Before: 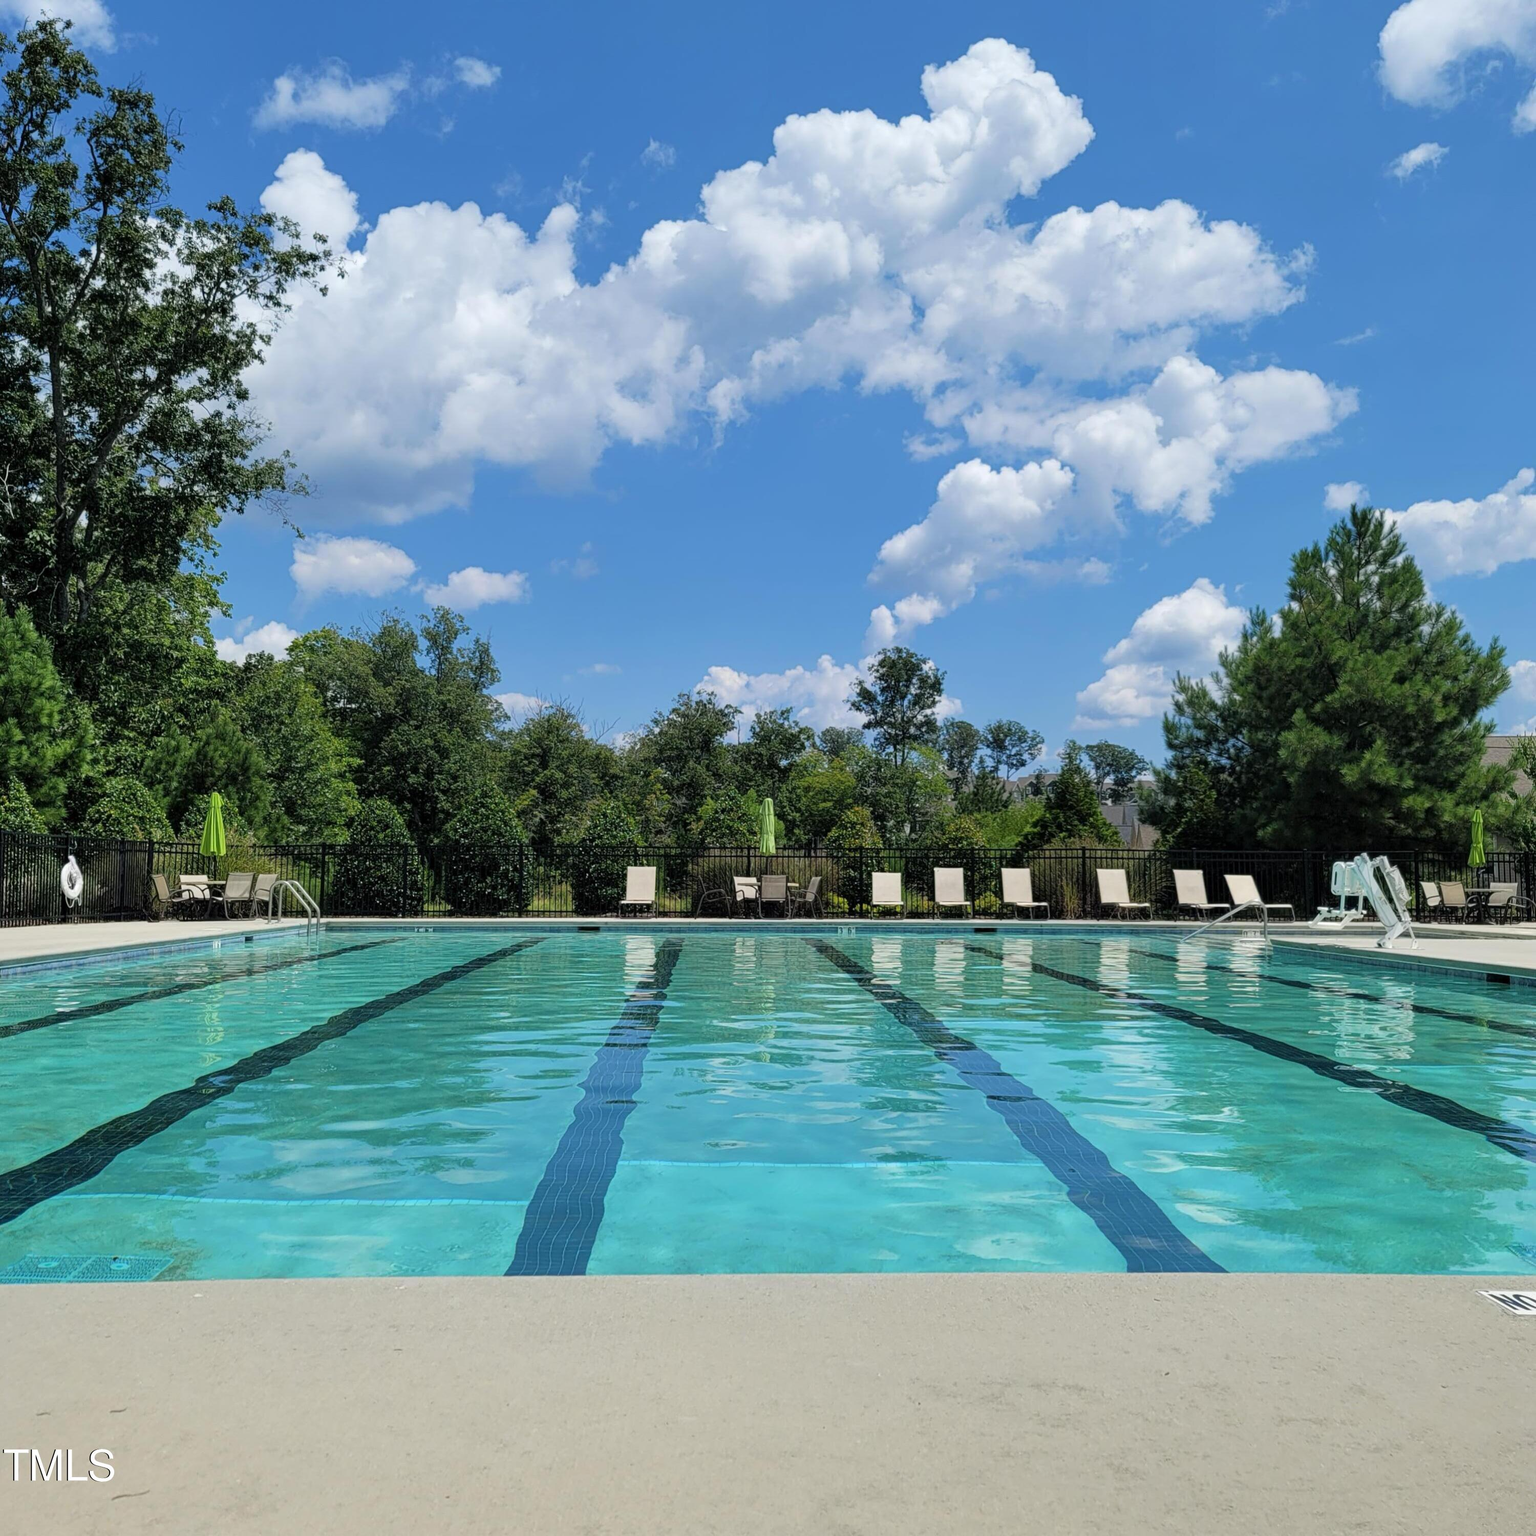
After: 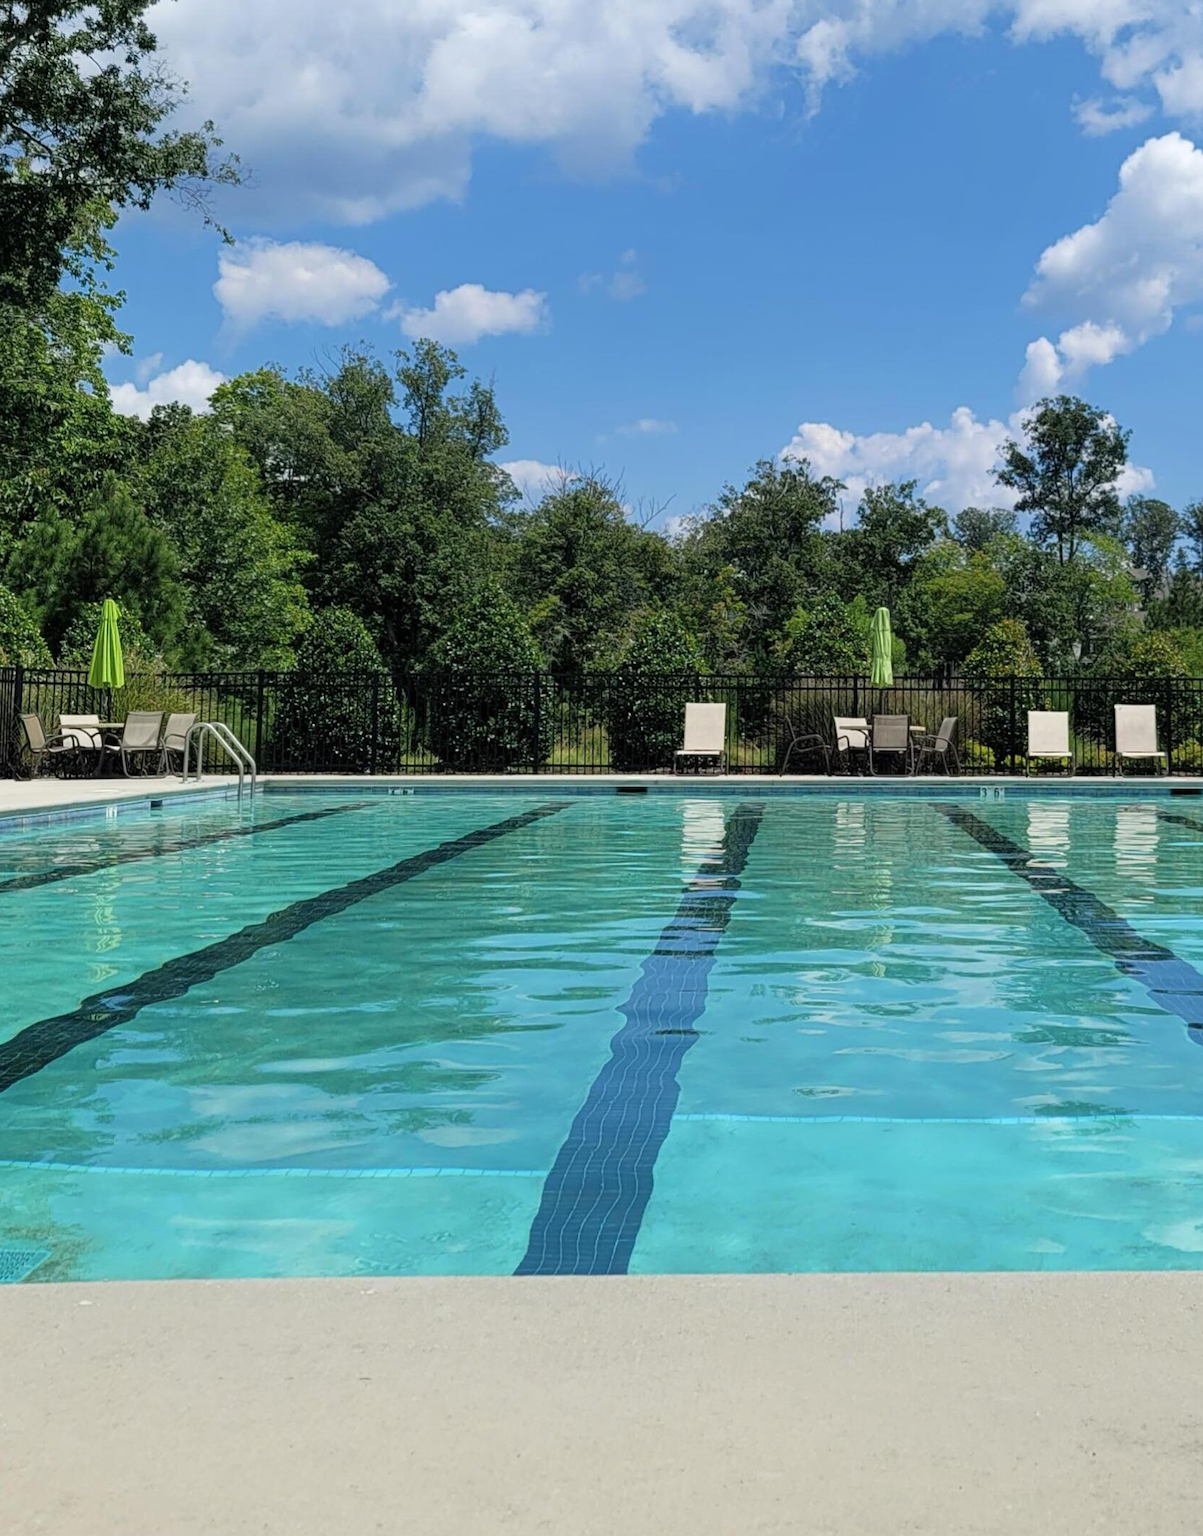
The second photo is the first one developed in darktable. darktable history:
crop: left 8.96%, top 23.701%, right 35.026%, bottom 4.792%
shadows and highlights: shadows -0.702, highlights 39.51
